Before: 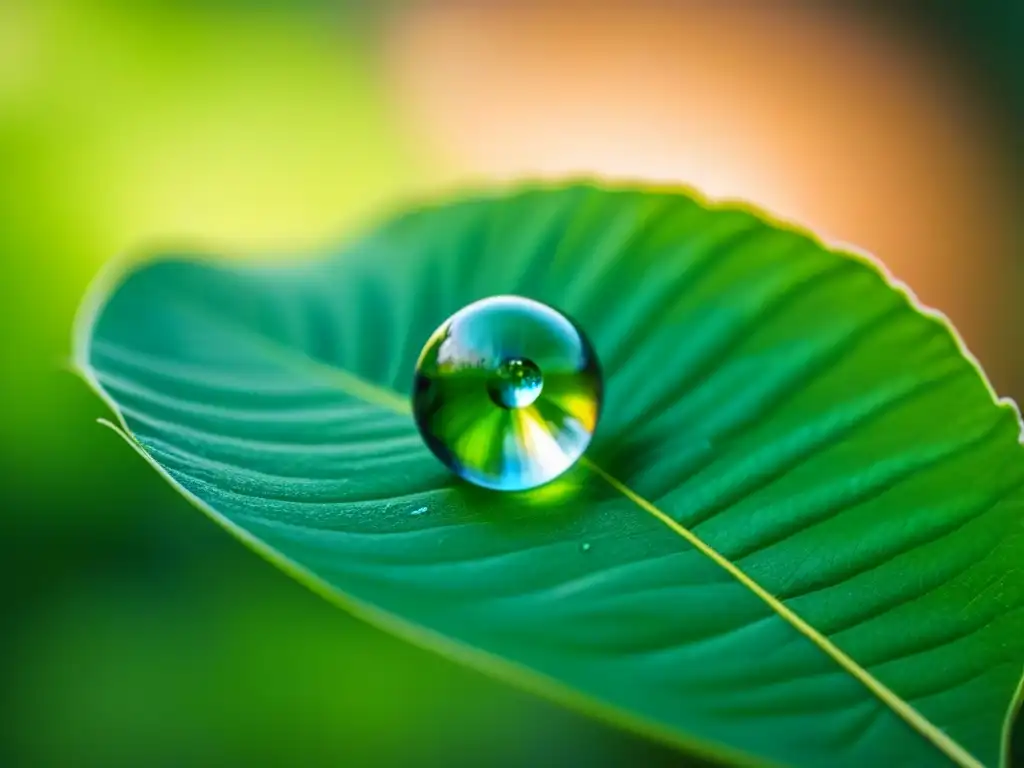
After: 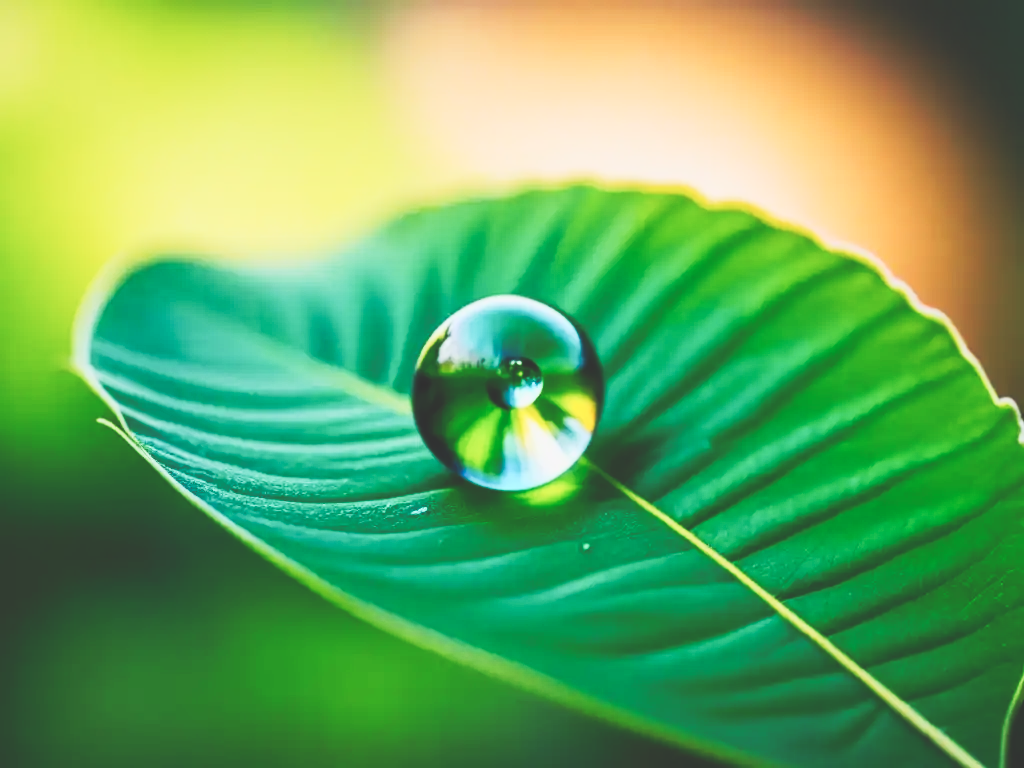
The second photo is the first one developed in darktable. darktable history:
contrast brightness saturation: contrast 0.378, brightness 0.52
tone curve: curves: ch0 [(0, 0) (0.003, 0.183) (0.011, 0.183) (0.025, 0.184) (0.044, 0.188) (0.069, 0.197) (0.1, 0.204) (0.136, 0.212) (0.177, 0.226) (0.224, 0.24) (0.277, 0.273) (0.335, 0.322) (0.399, 0.388) (0.468, 0.468) (0.543, 0.579) (0.623, 0.686) (0.709, 0.792) (0.801, 0.877) (0.898, 0.939) (1, 1)], preserve colors none
exposure: black level correction 0, exposure -0.851 EV, compensate highlight preservation false
